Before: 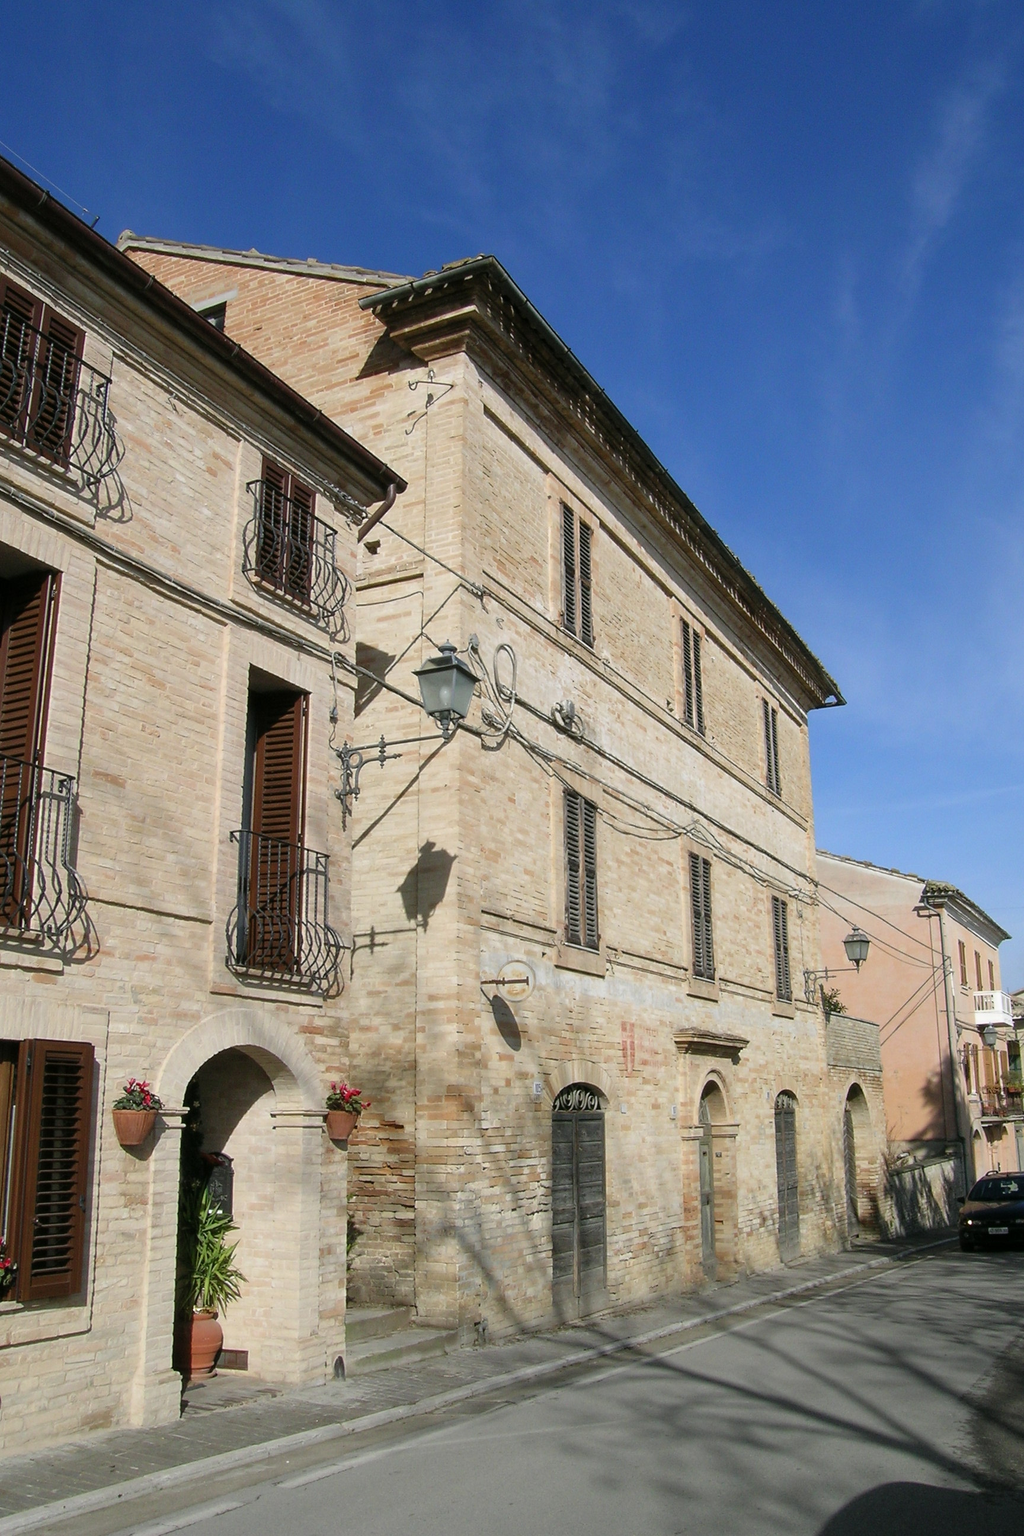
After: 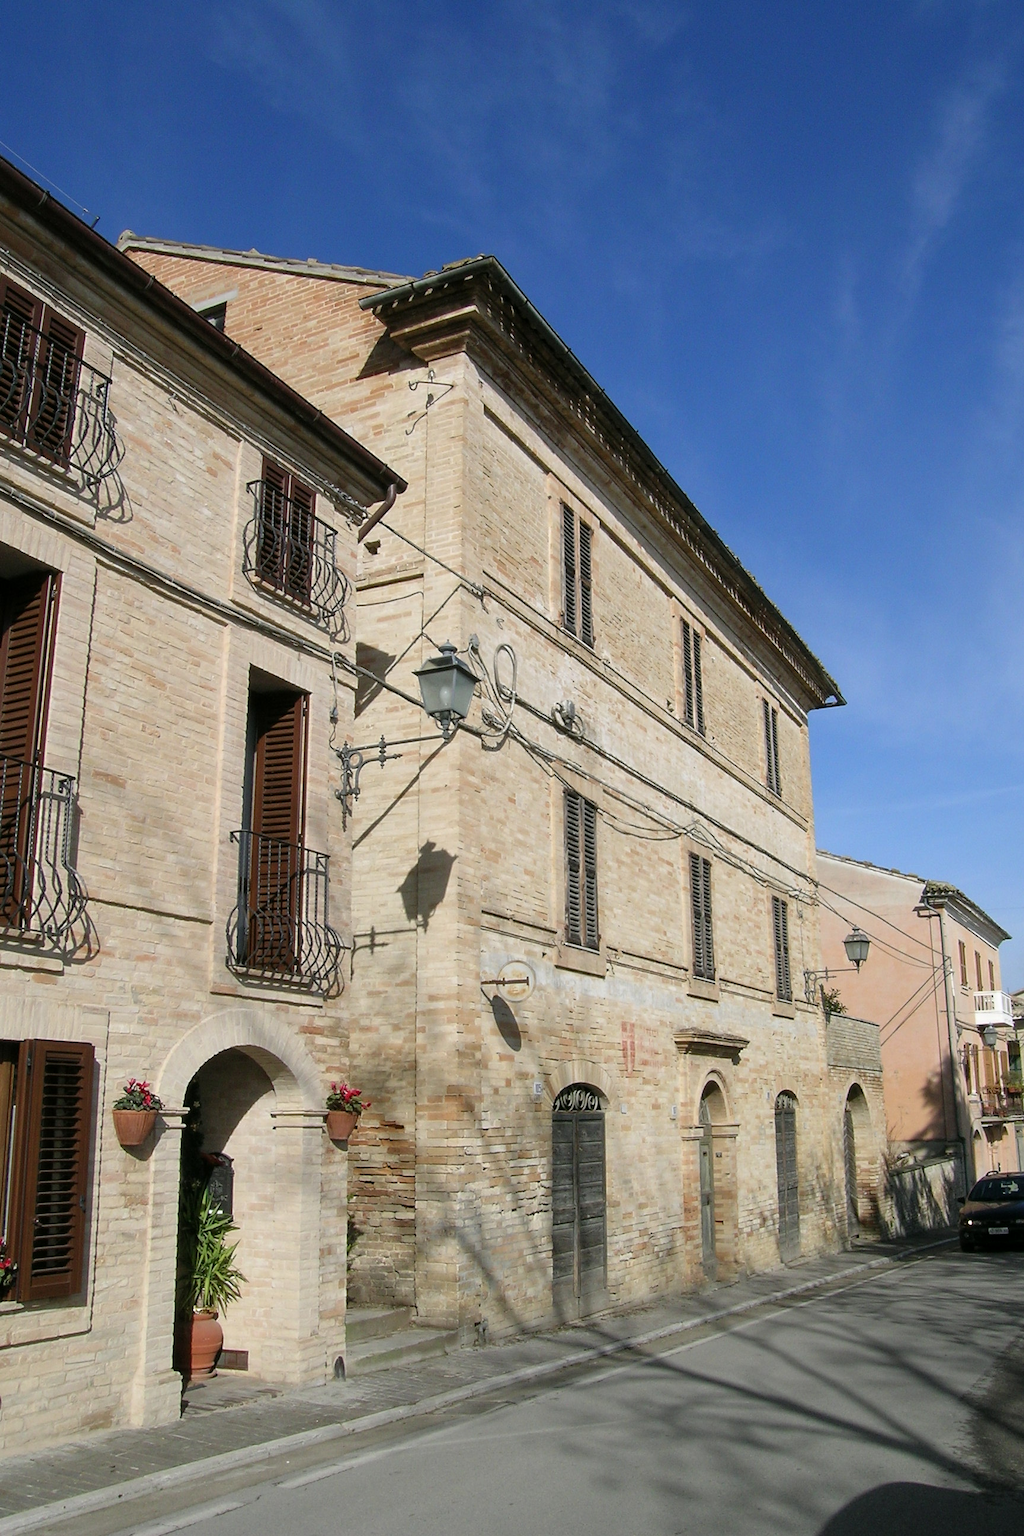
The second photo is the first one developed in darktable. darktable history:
contrast equalizer: octaves 7, y [[0.509, 0.514, 0.523, 0.542, 0.578, 0.603], [0.5 ×6], [0.509, 0.514, 0.523, 0.542, 0.578, 0.603], [0.001, 0.002, 0.003, 0.005, 0.01, 0.013], [0.001, 0.002, 0.003, 0.005, 0.01, 0.013]], mix 0.21
